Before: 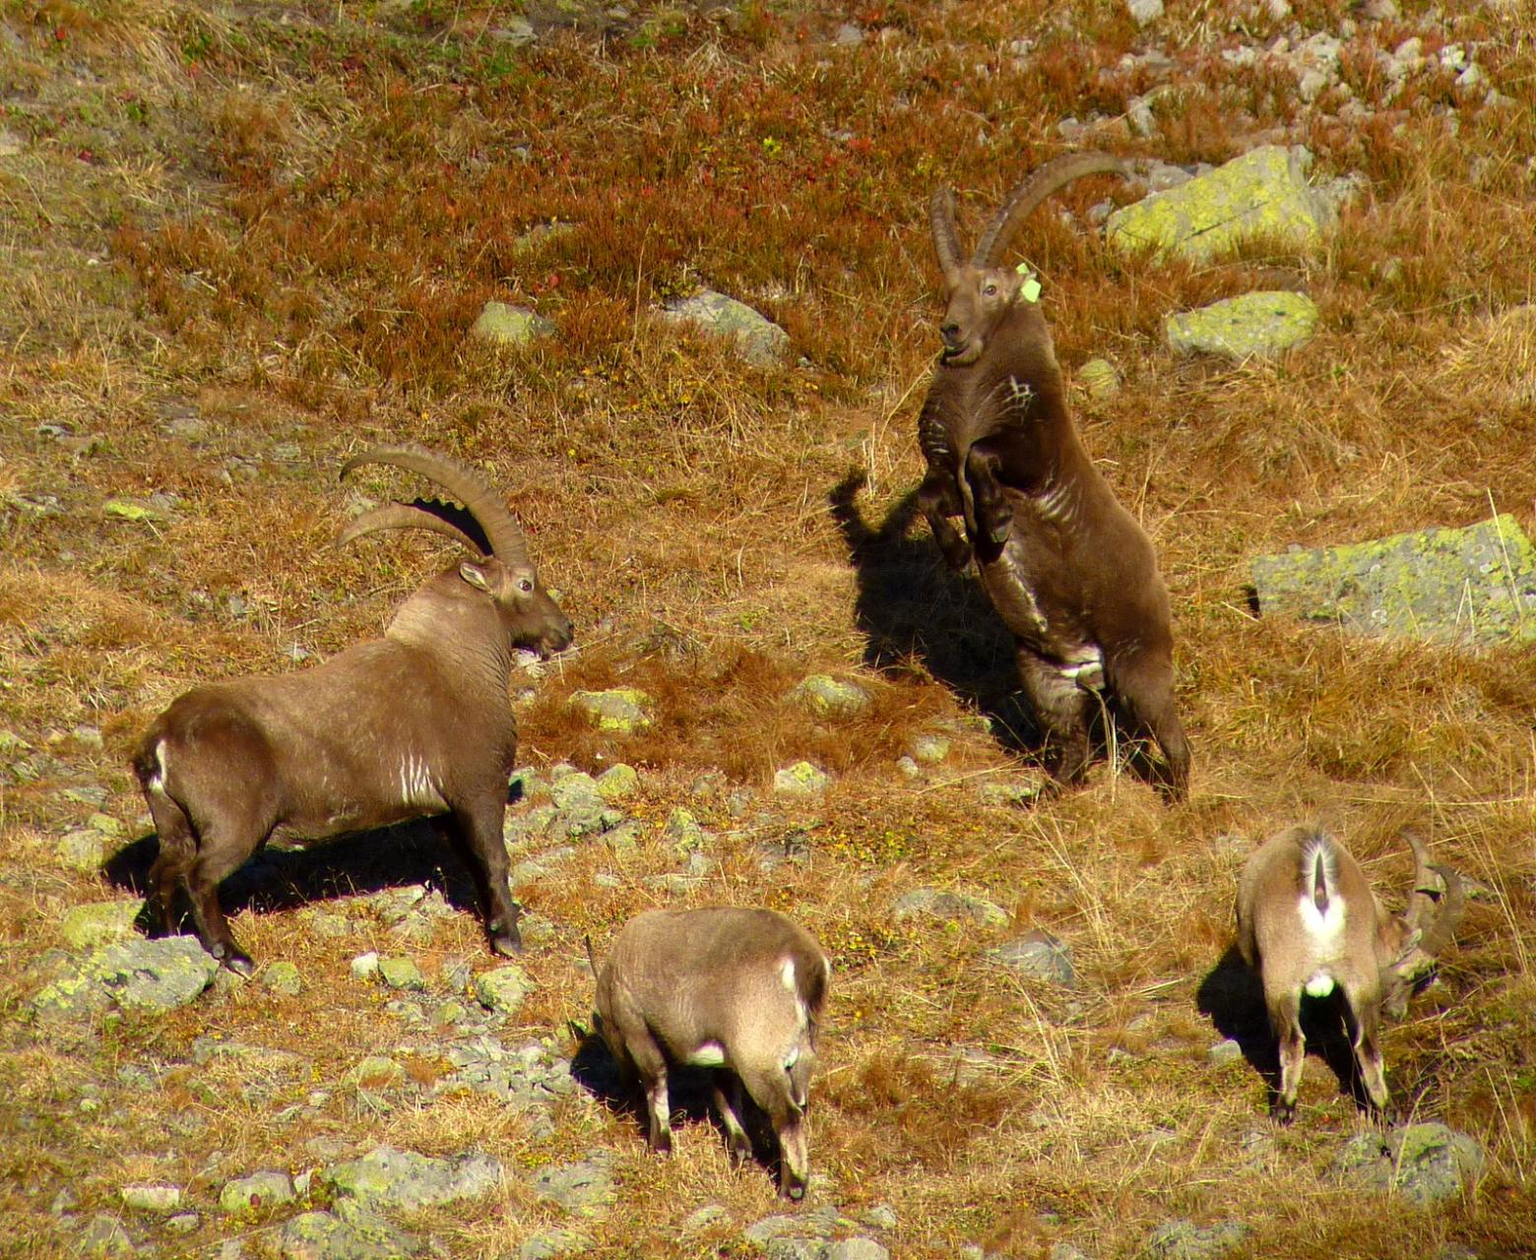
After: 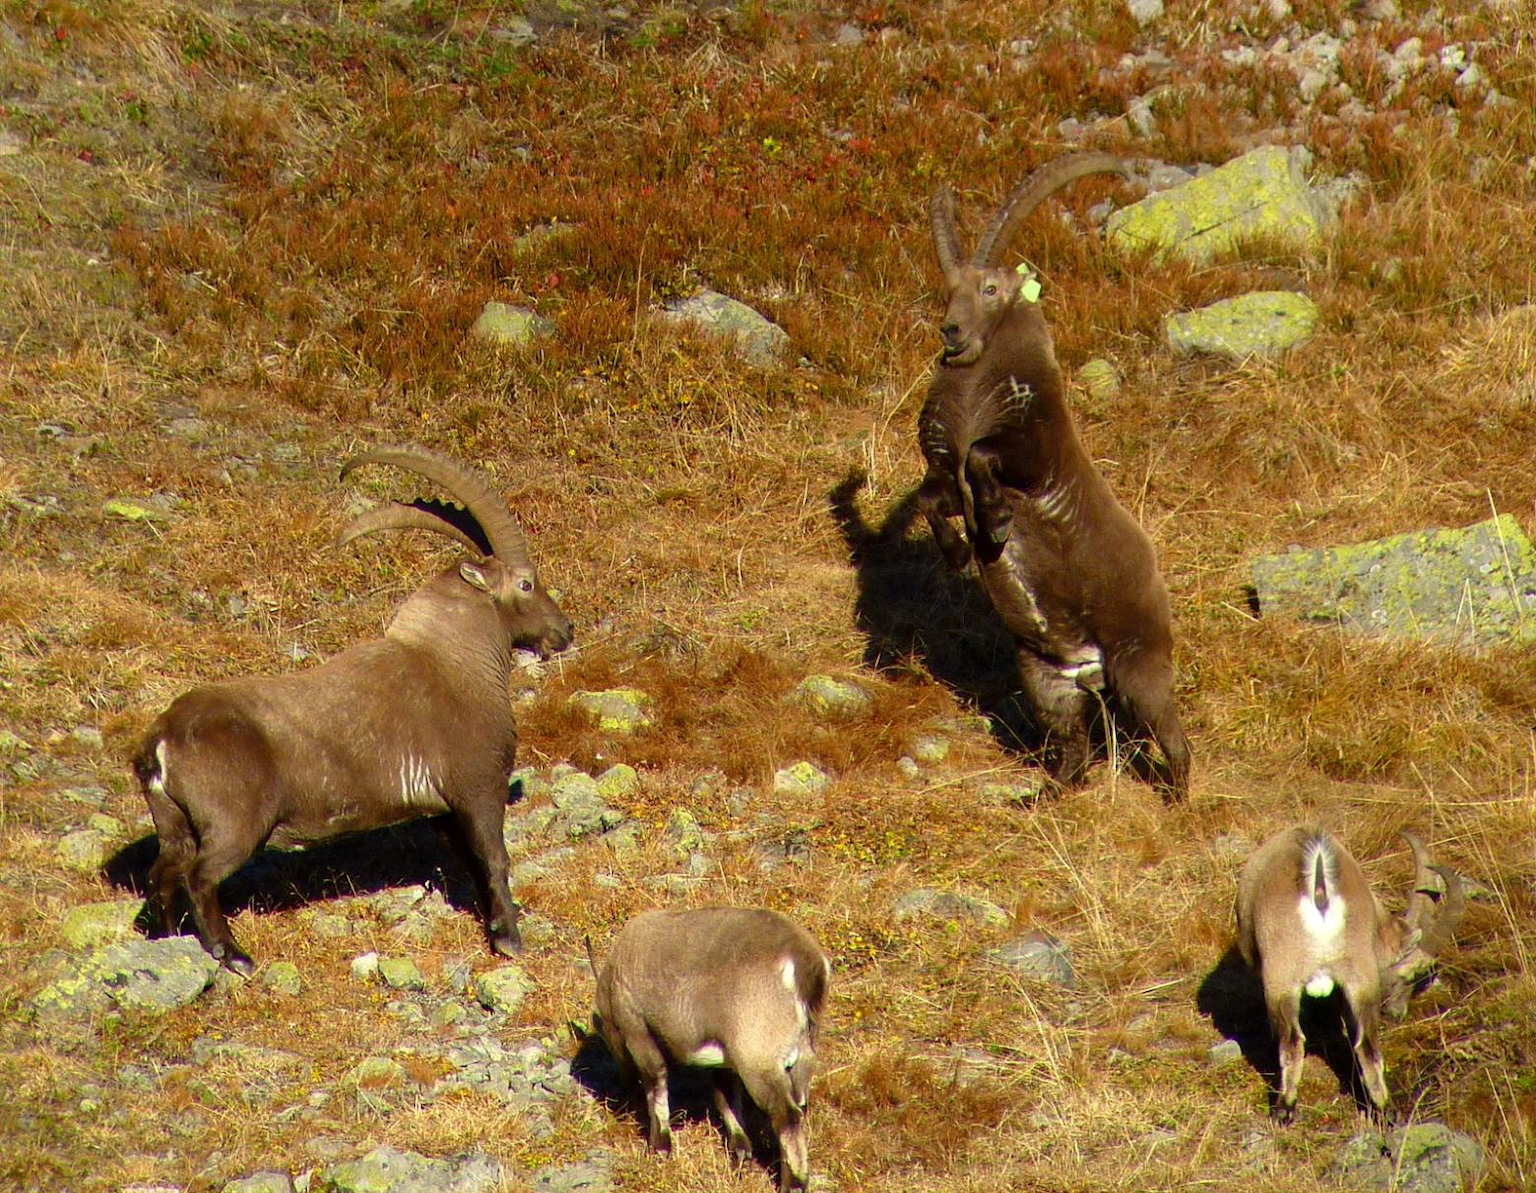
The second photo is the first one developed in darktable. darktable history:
crop and rotate: top 0.008%, bottom 5.231%
